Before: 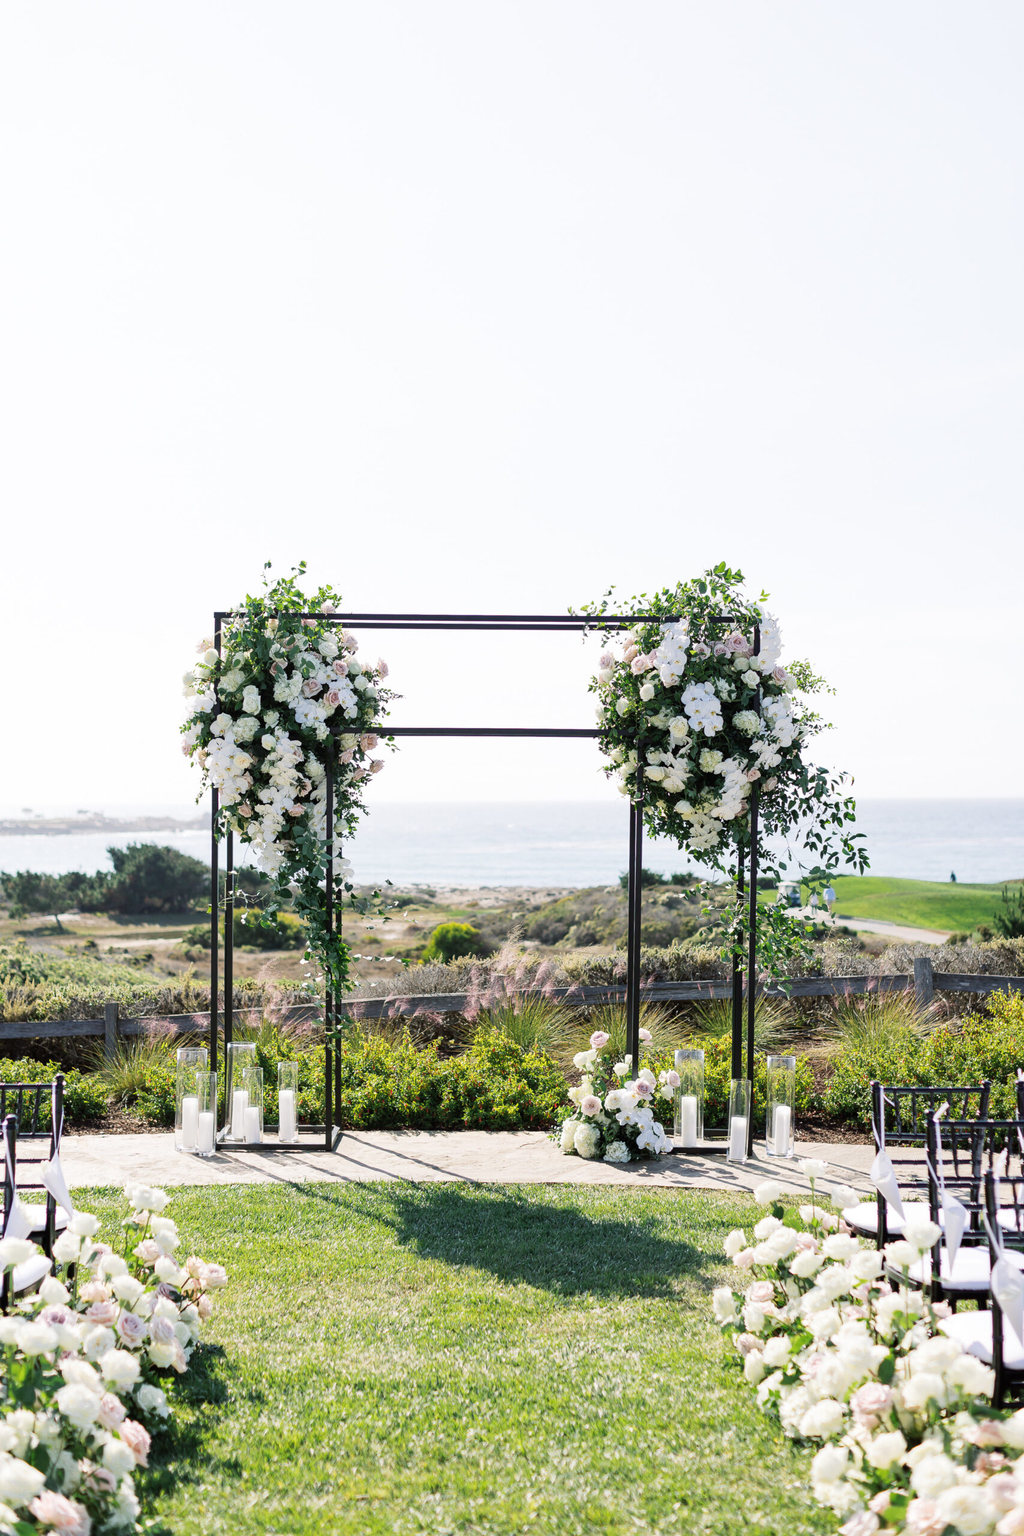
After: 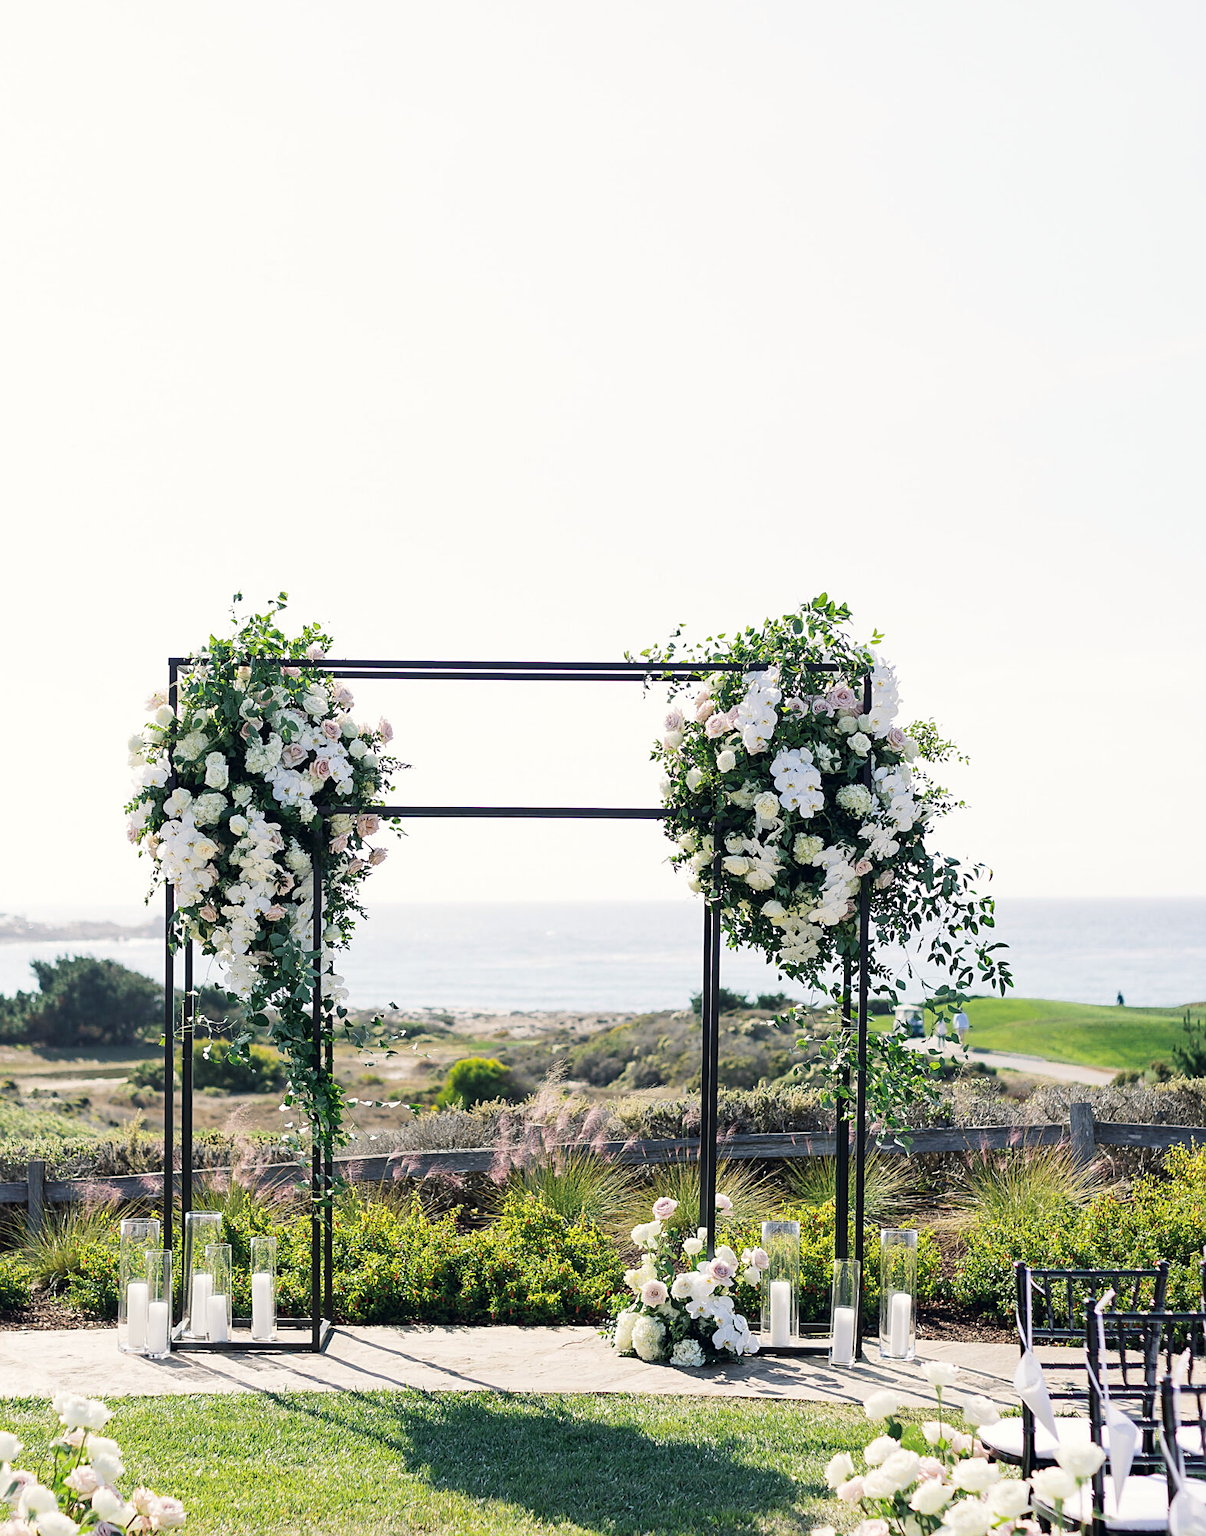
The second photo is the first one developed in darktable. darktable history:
color correction: highlights a* 0.207, highlights b* 2.7, shadows a* -0.874, shadows b* -4.78
sharpen: radius 1.864, amount 0.398, threshold 1.271
crop: left 8.155%, top 6.611%, bottom 15.385%
